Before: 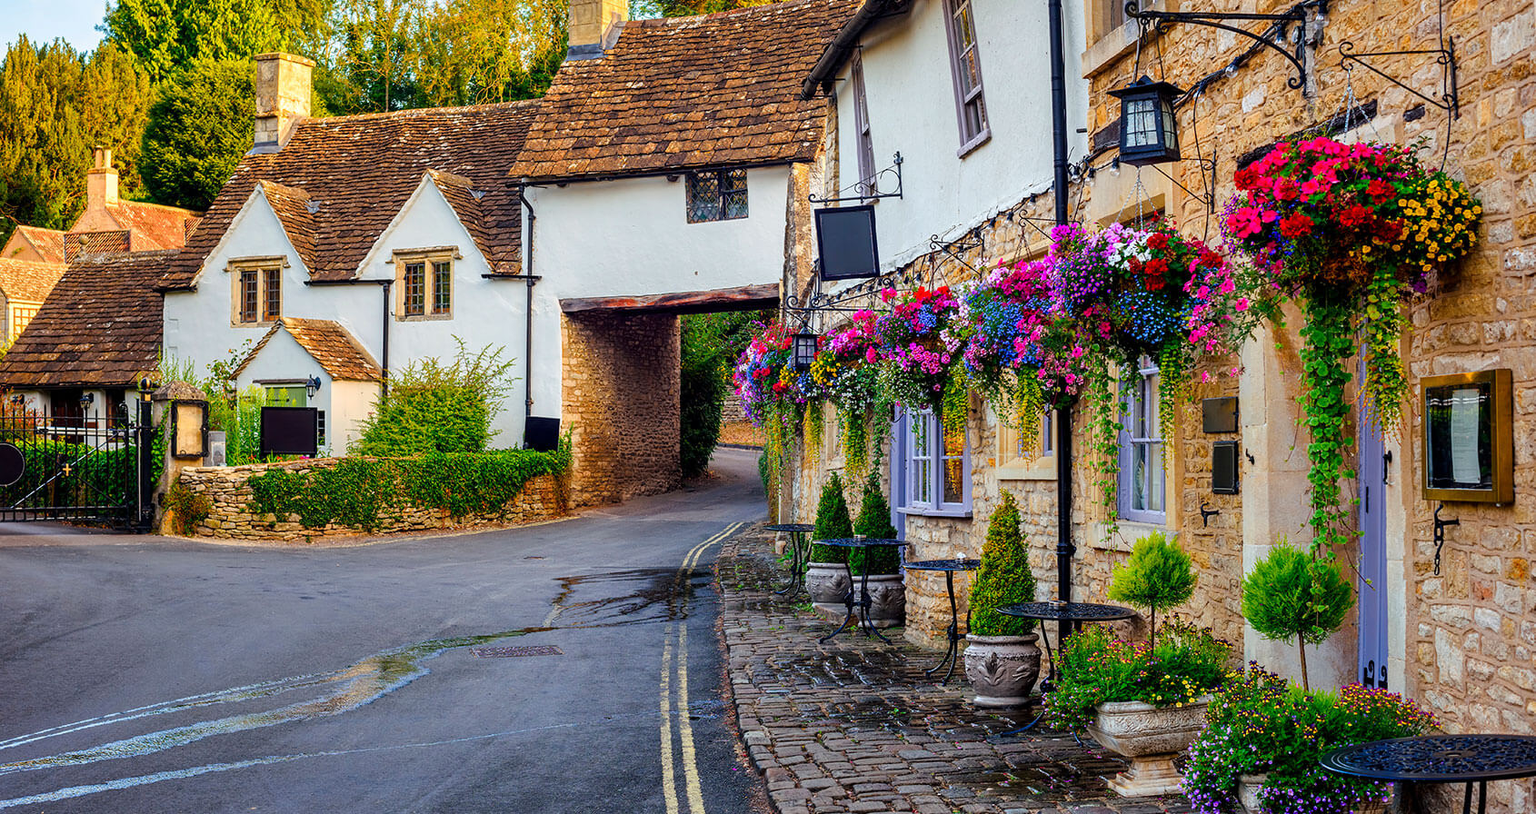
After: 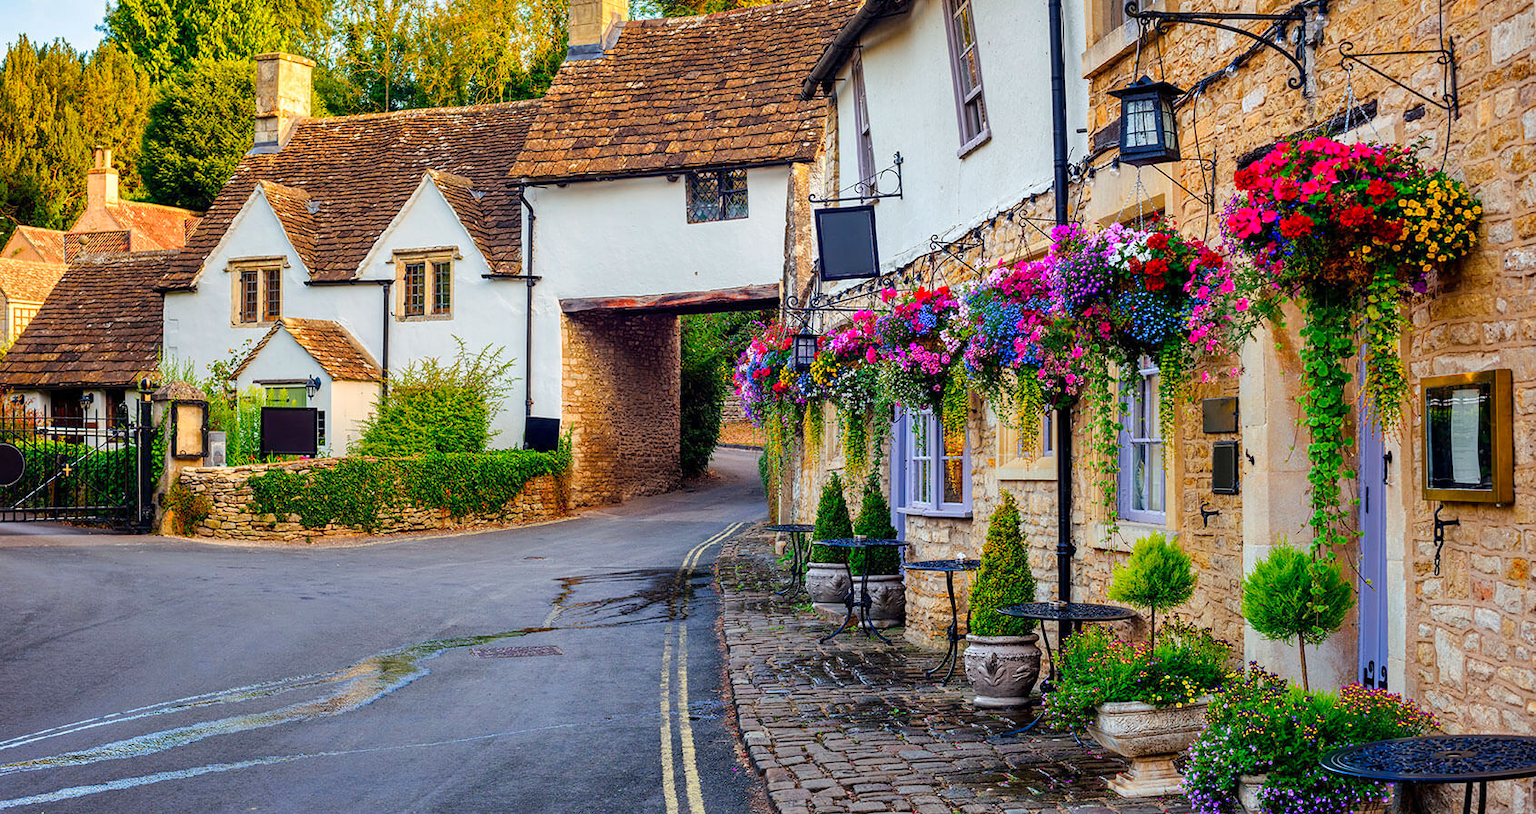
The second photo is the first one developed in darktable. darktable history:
shadows and highlights: shadows 24.97, highlights -47.88, highlights color adjustment 39.72%, soften with gaussian
levels: levels [0, 0.478, 1]
